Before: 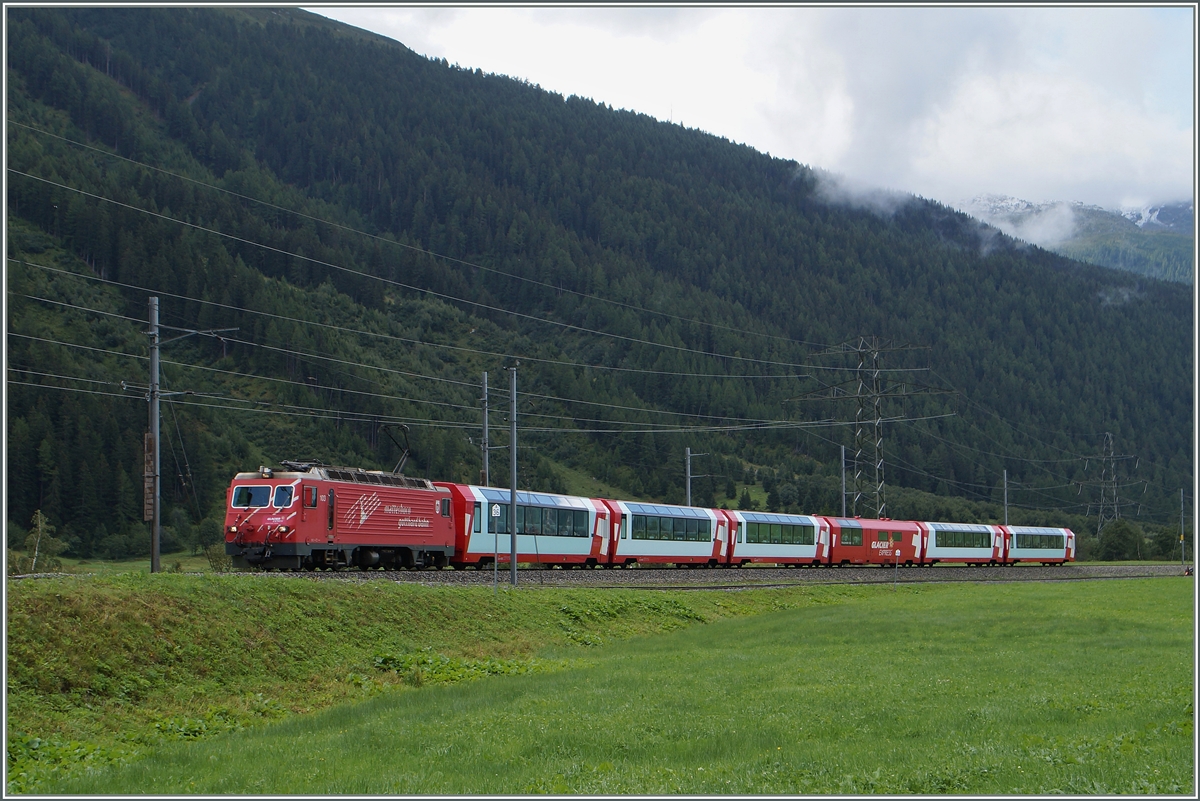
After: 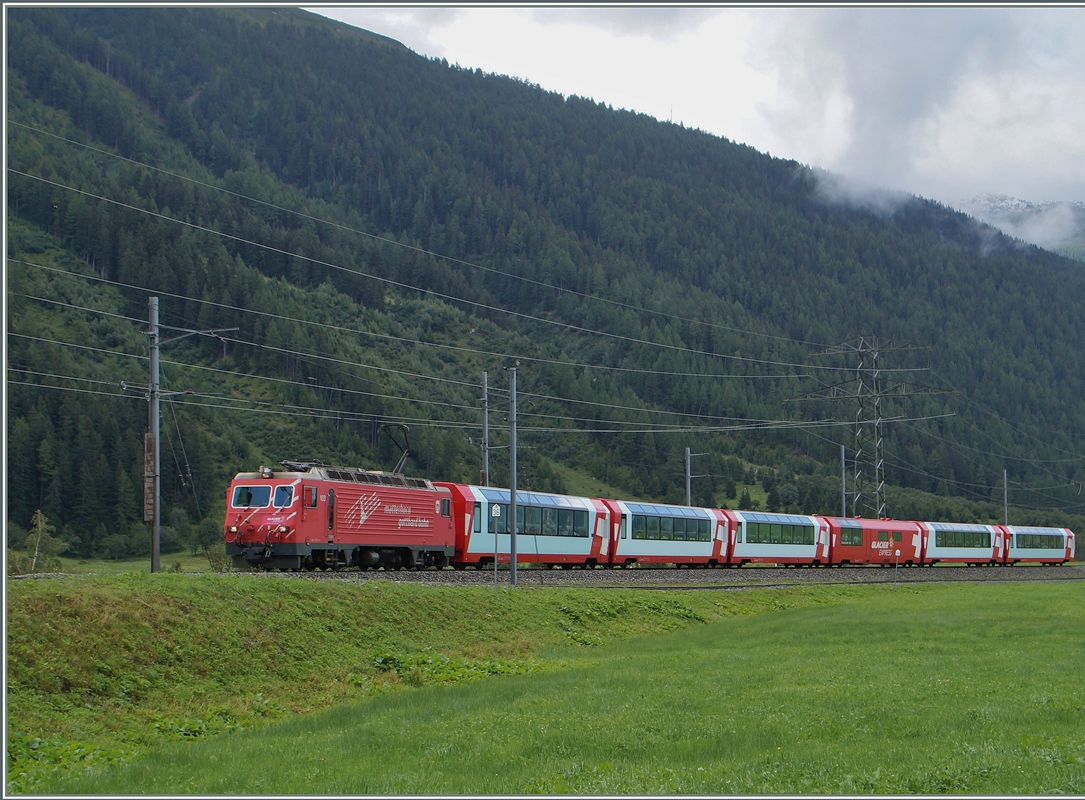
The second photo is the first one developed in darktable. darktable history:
shadows and highlights: on, module defaults
crop: right 9.509%, bottom 0.031%
